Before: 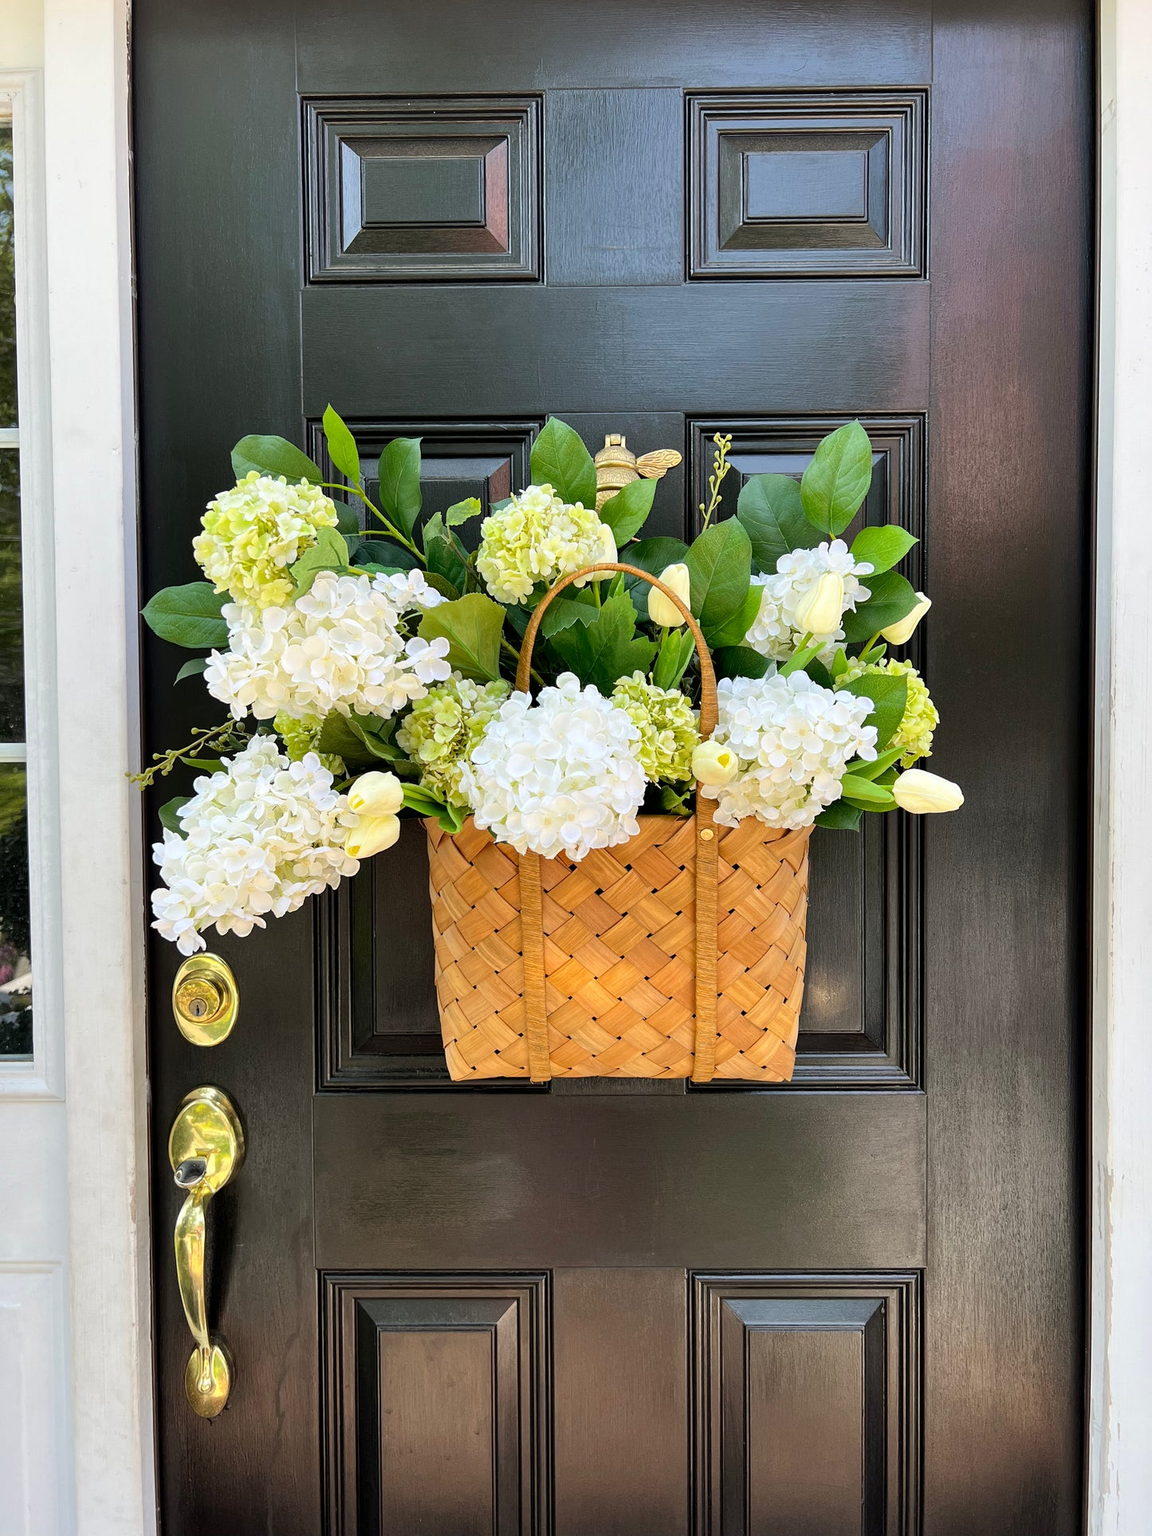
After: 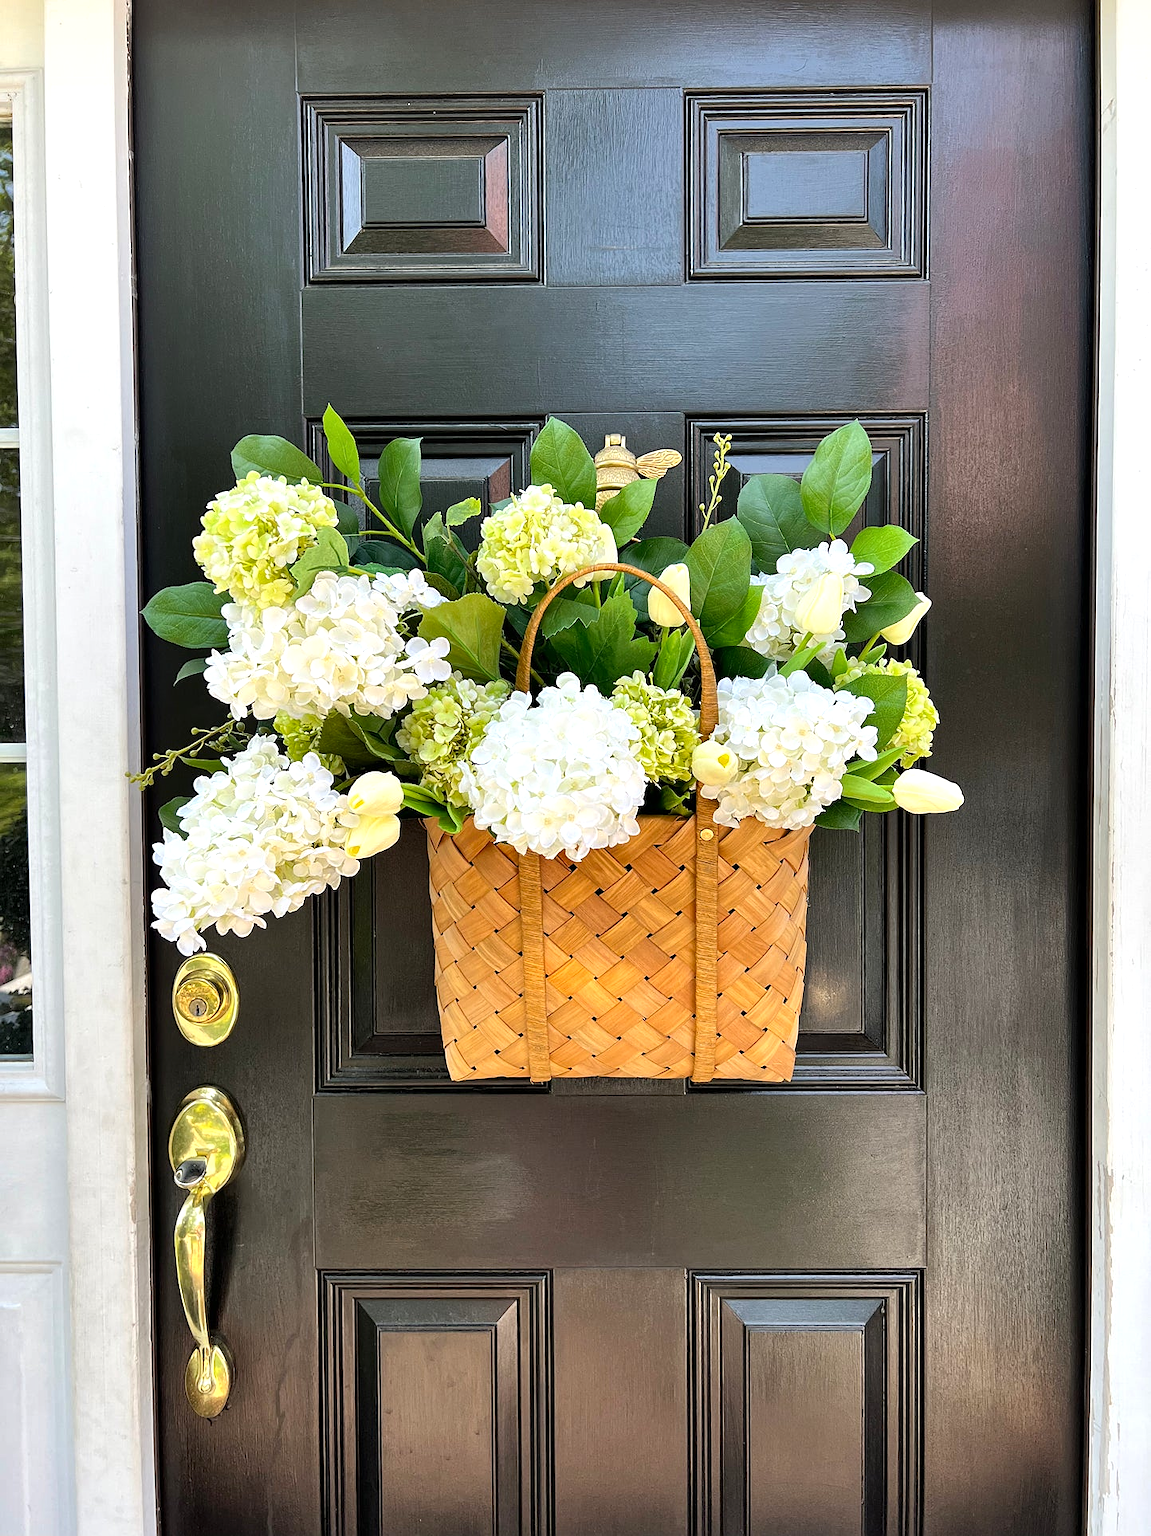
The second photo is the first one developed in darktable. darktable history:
shadows and highlights: soften with gaussian
exposure: exposure 0.3 EV, compensate highlight preservation false
sharpen: radius 1
